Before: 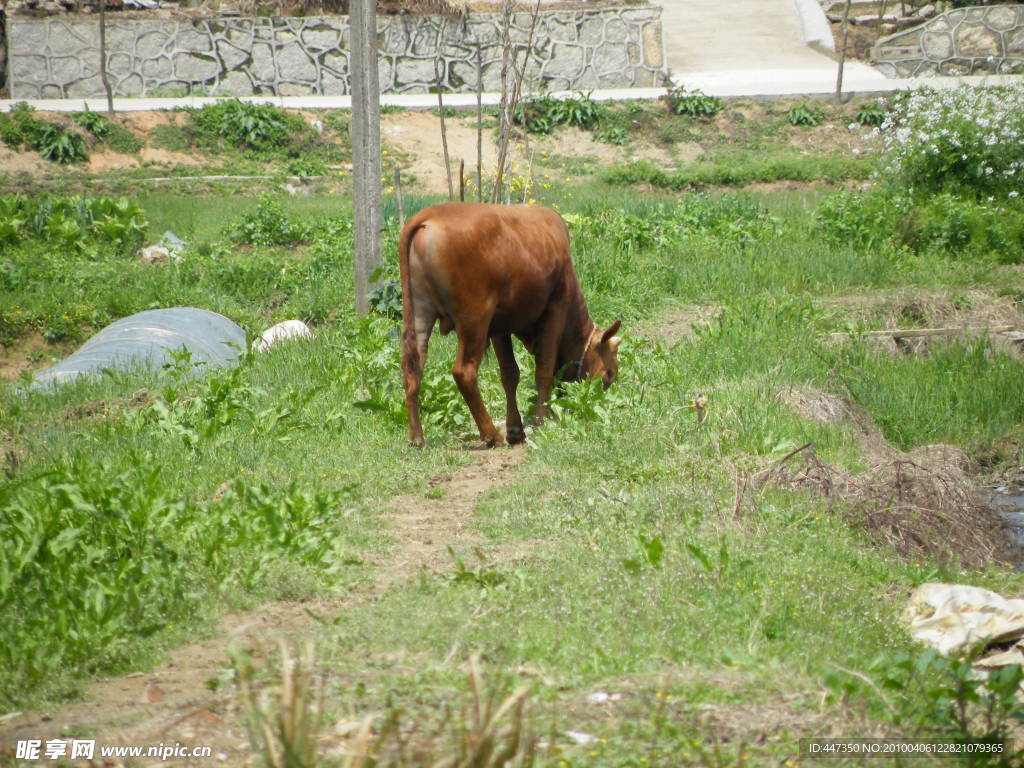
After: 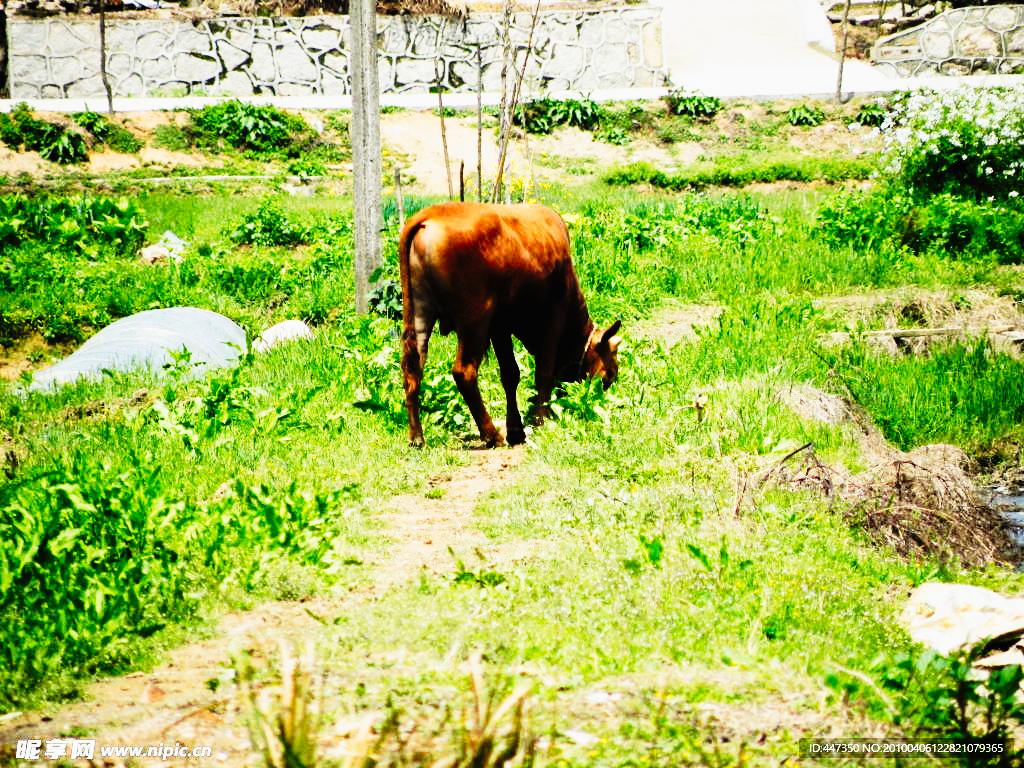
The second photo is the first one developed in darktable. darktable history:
tone curve: curves: ch0 [(0, 0) (0.003, 0.01) (0.011, 0.01) (0.025, 0.011) (0.044, 0.014) (0.069, 0.018) (0.1, 0.022) (0.136, 0.026) (0.177, 0.035) (0.224, 0.051) (0.277, 0.085) (0.335, 0.158) (0.399, 0.299) (0.468, 0.457) (0.543, 0.634) (0.623, 0.801) (0.709, 0.904) (0.801, 0.963) (0.898, 0.986) (1, 1)], preserve colors none
filmic rgb: black relative exposure -7.65 EV, white relative exposure 4.56 EV, hardness 3.61, contrast 1.25
